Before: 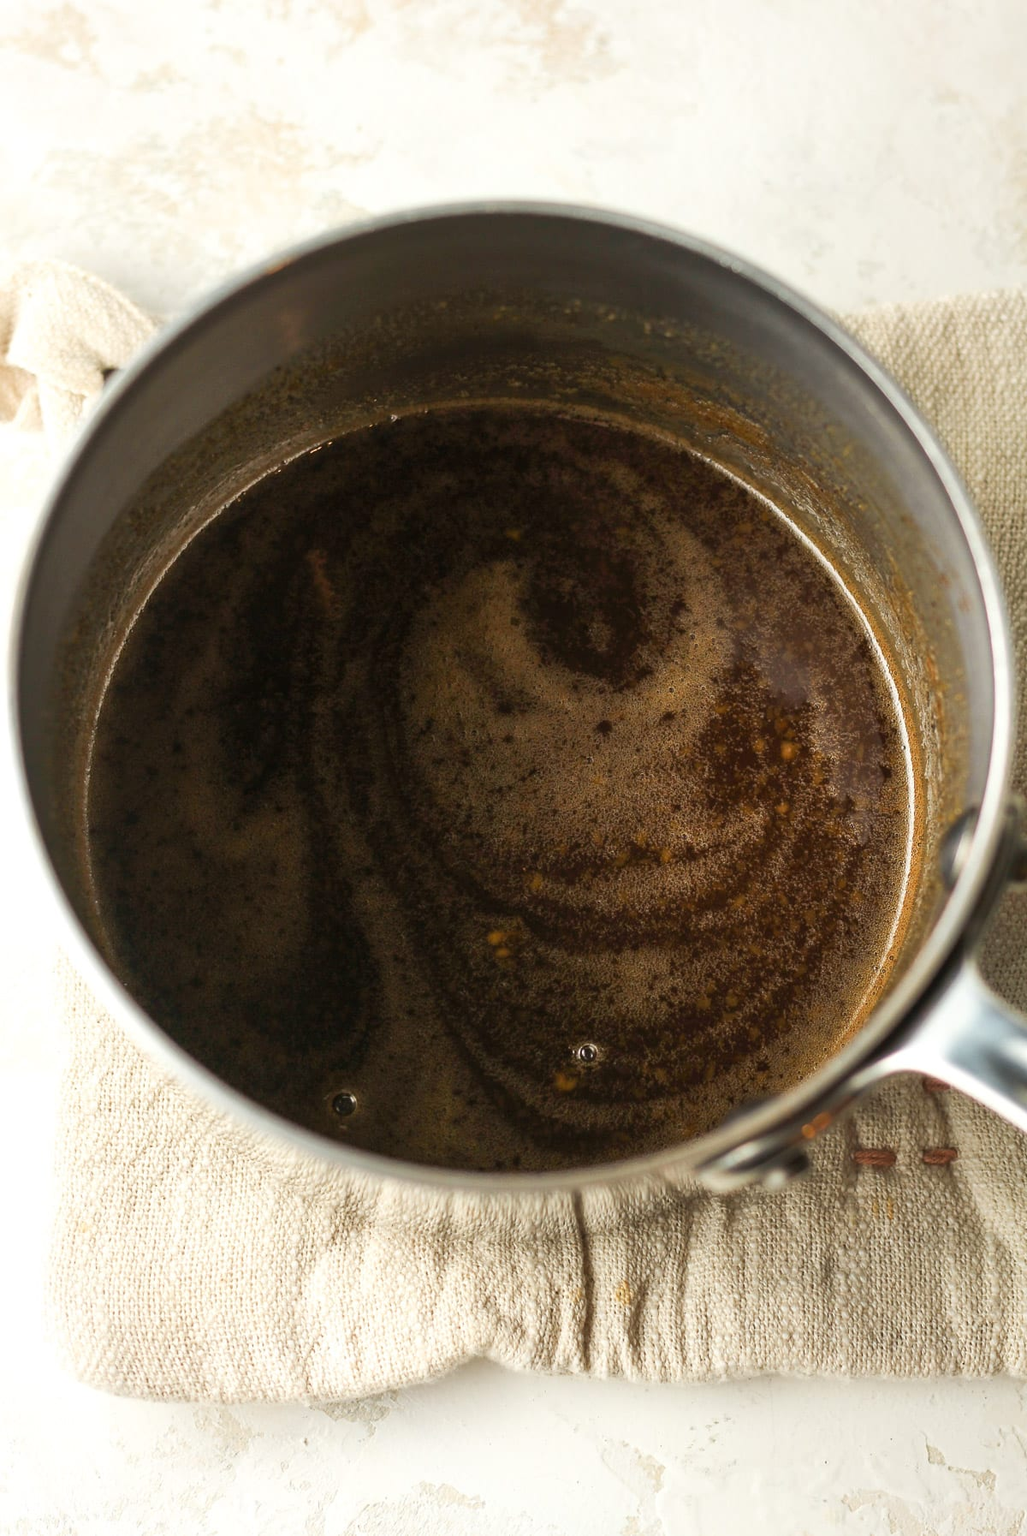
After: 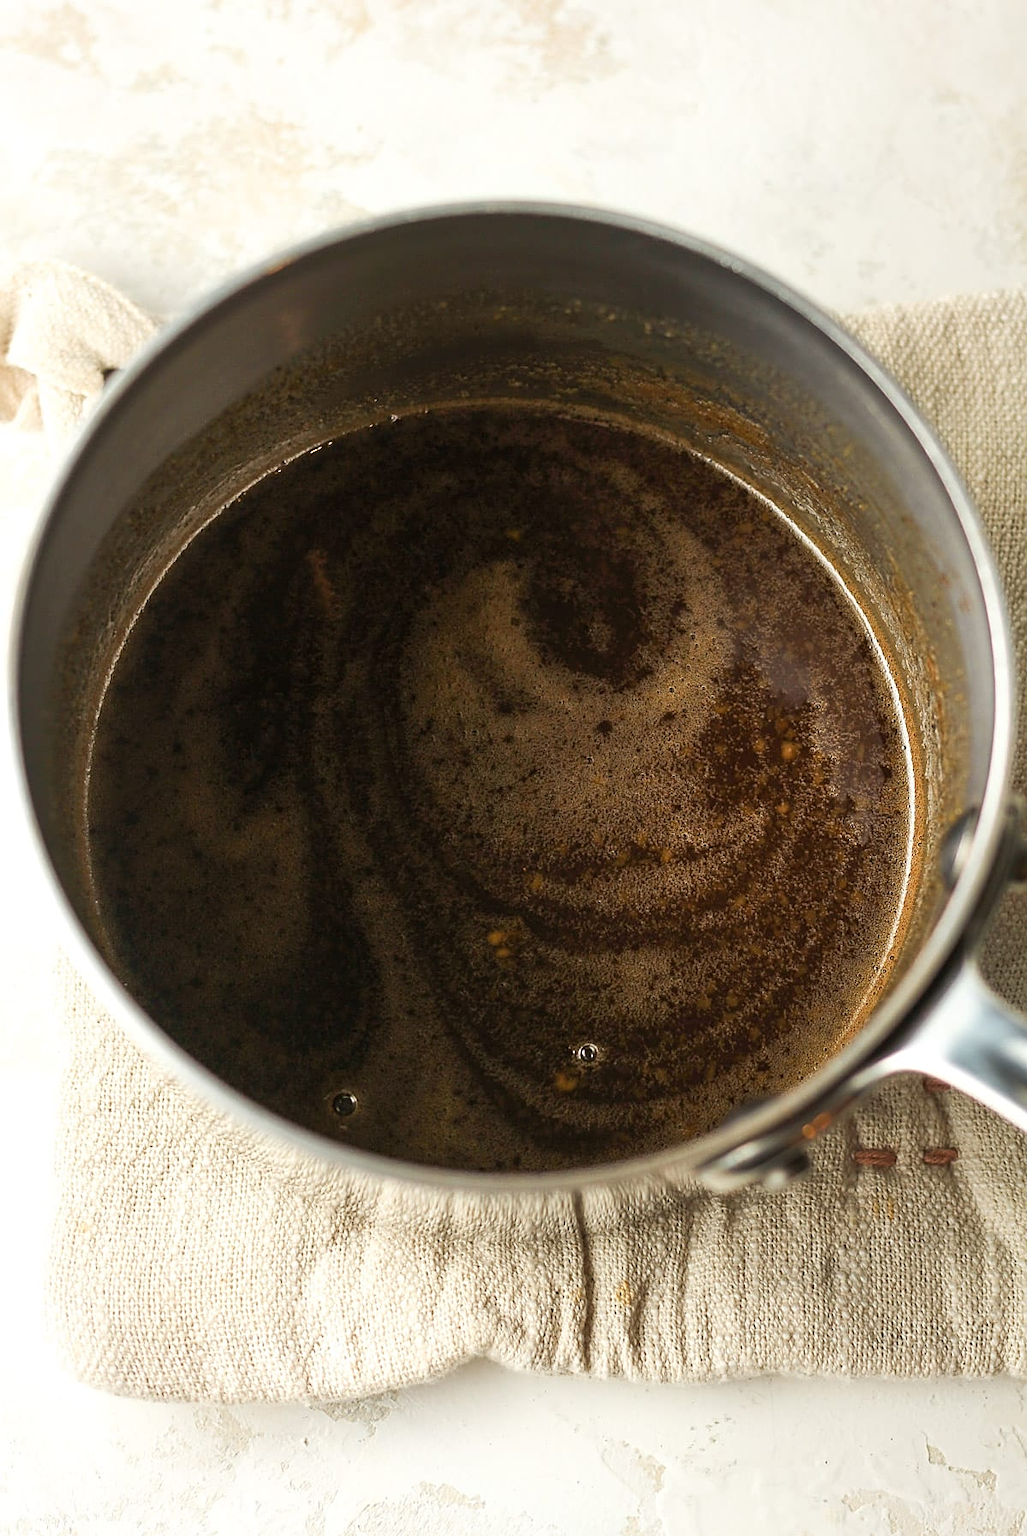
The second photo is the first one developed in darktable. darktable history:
sharpen: on, module defaults
color calibration: illuminant same as pipeline (D50), adaptation XYZ, x 0.346, y 0.358, temperature 5016.13 K, gamut compression 1.74
